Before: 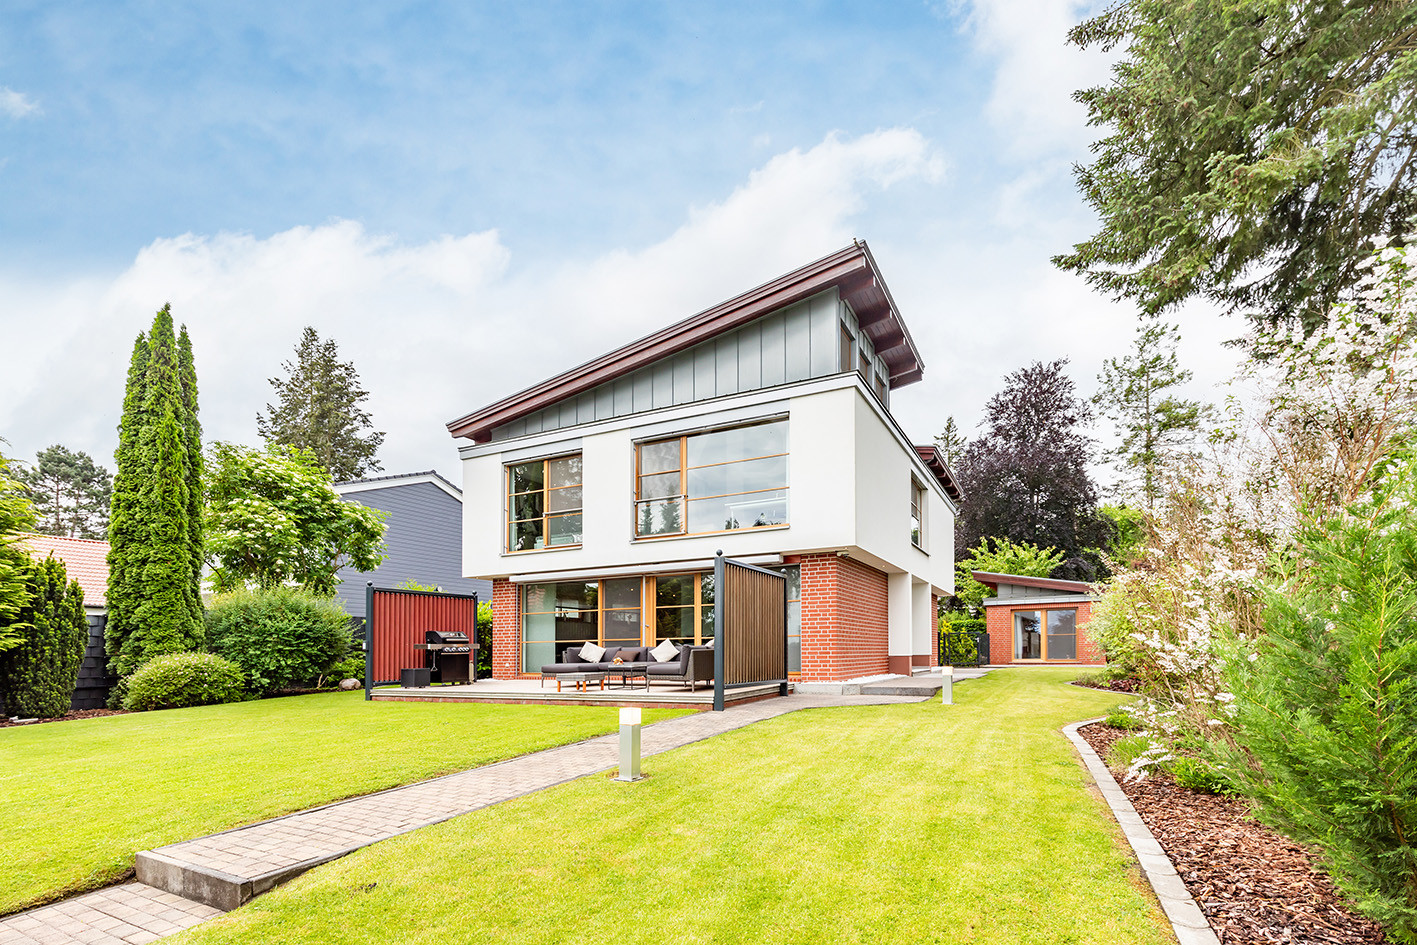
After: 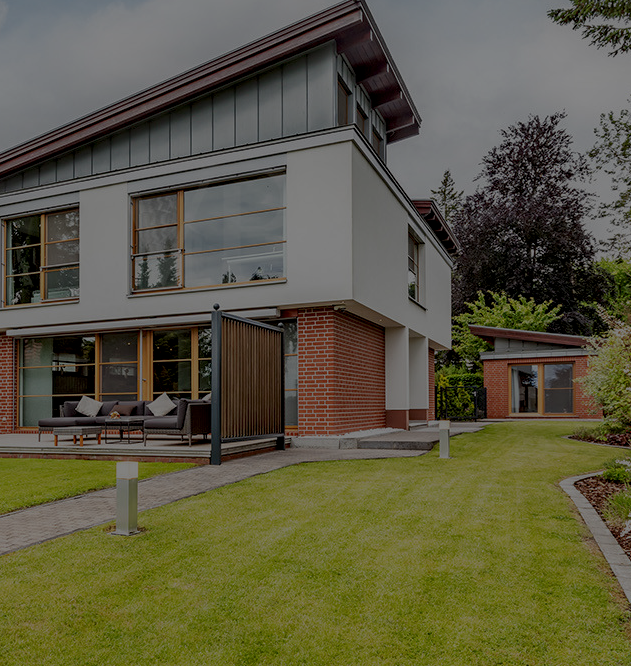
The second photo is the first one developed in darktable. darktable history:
crop: left 35.523%, top 26.048%, right 19.93%, bottom 3.451%
local contrast: detail 130%
tone equalizer: -8 EV 0 EV, -7 EV 0.001 EV, -6 EV -0.004 EV, -5 EV -0.015 EV, -4 EV -0.058 EV, -3 EV -0.208 EV, -2 EV -0.284 EV, -1 EV 0.083 EV, +0 EV 0.313 EV
exposure: exposure -2.012 EV, compensate highlight preservation false
